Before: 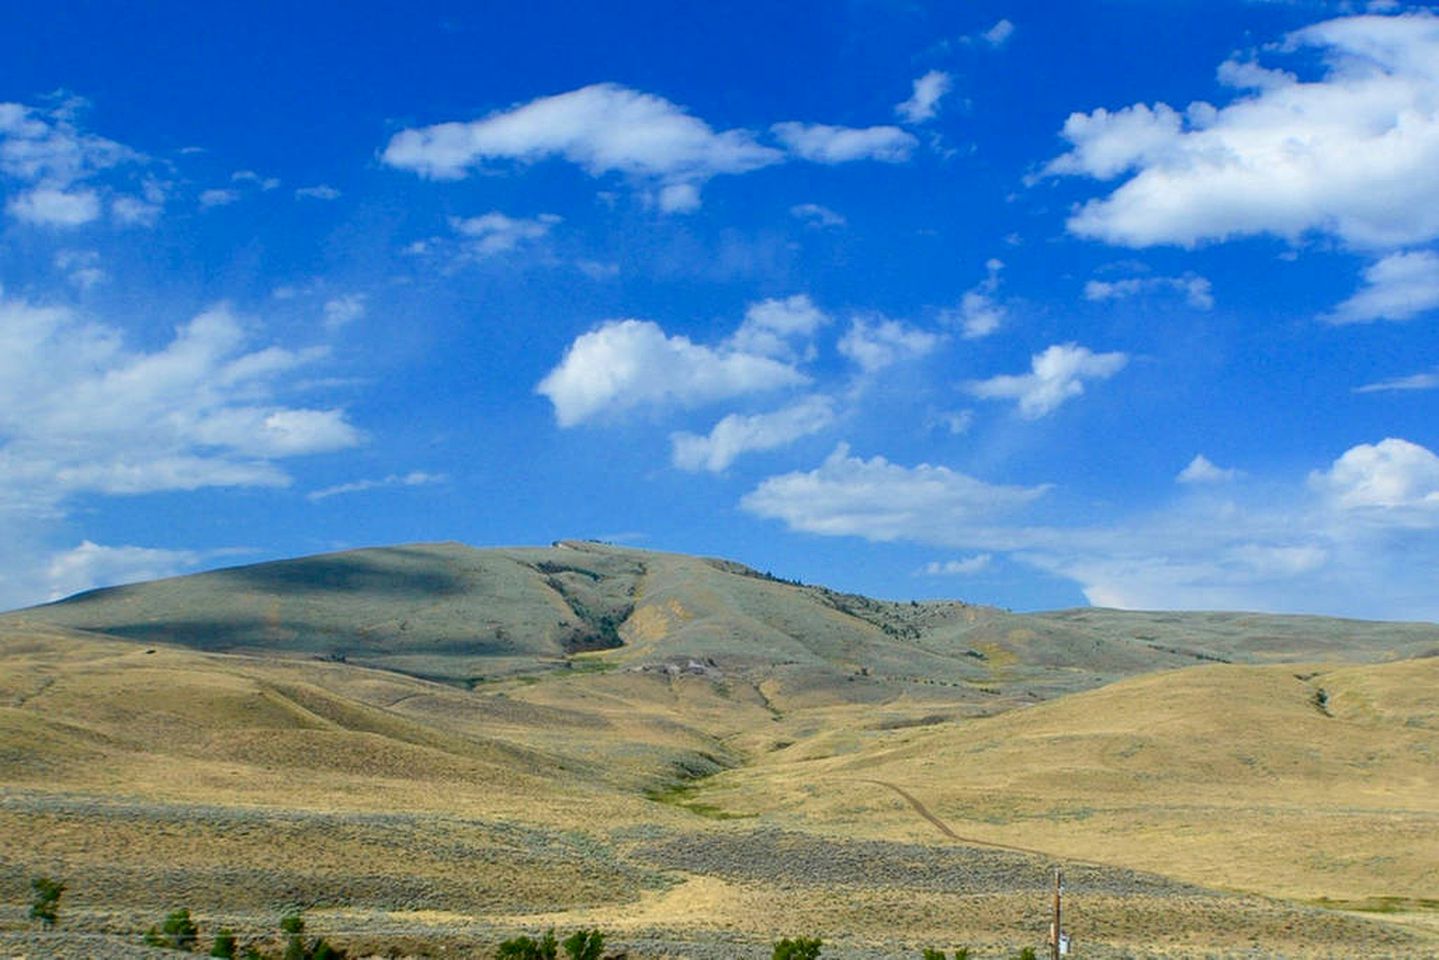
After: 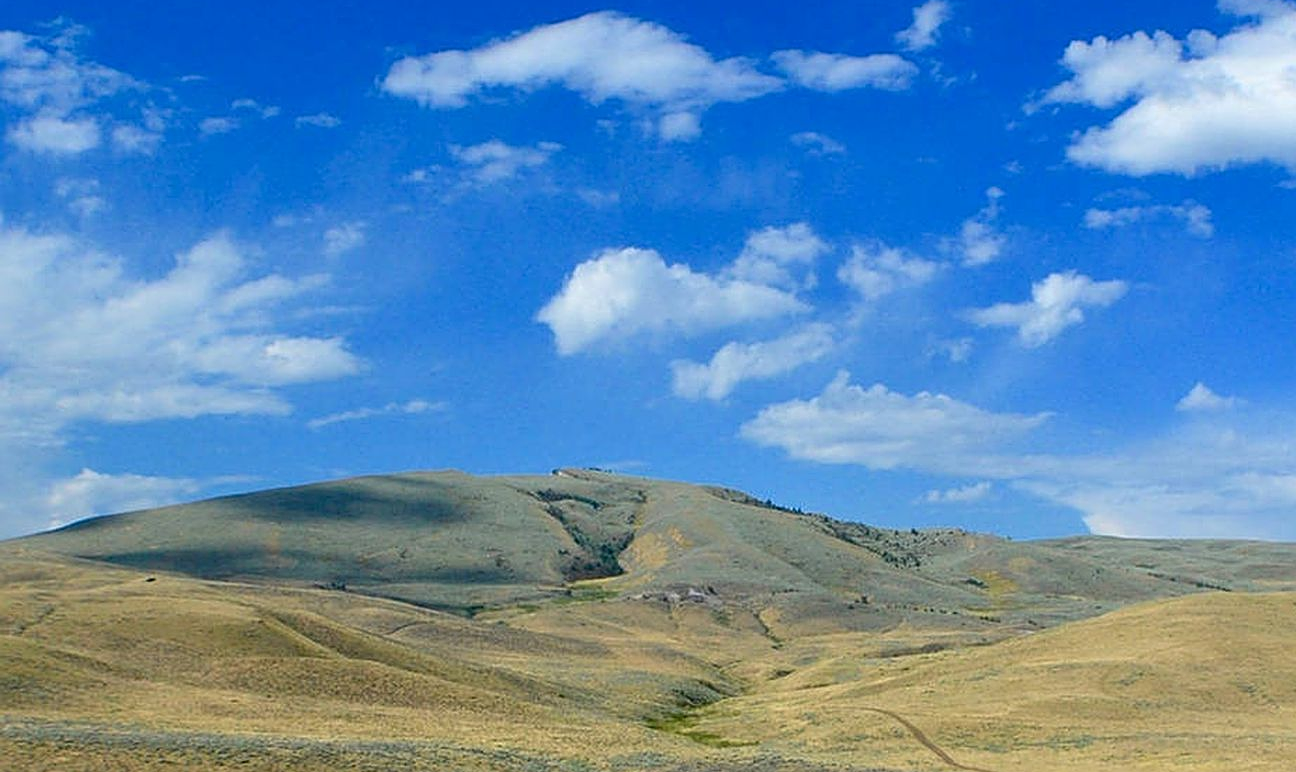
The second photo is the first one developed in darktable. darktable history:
shadows and highlights: radius 329.67, shadows 54.69, highlights -98.65, compress 94.45%, soften with gaussian
sharpen: on, module defaults
crop: top 7.516%, right 9.892%, bottom 12.011%
